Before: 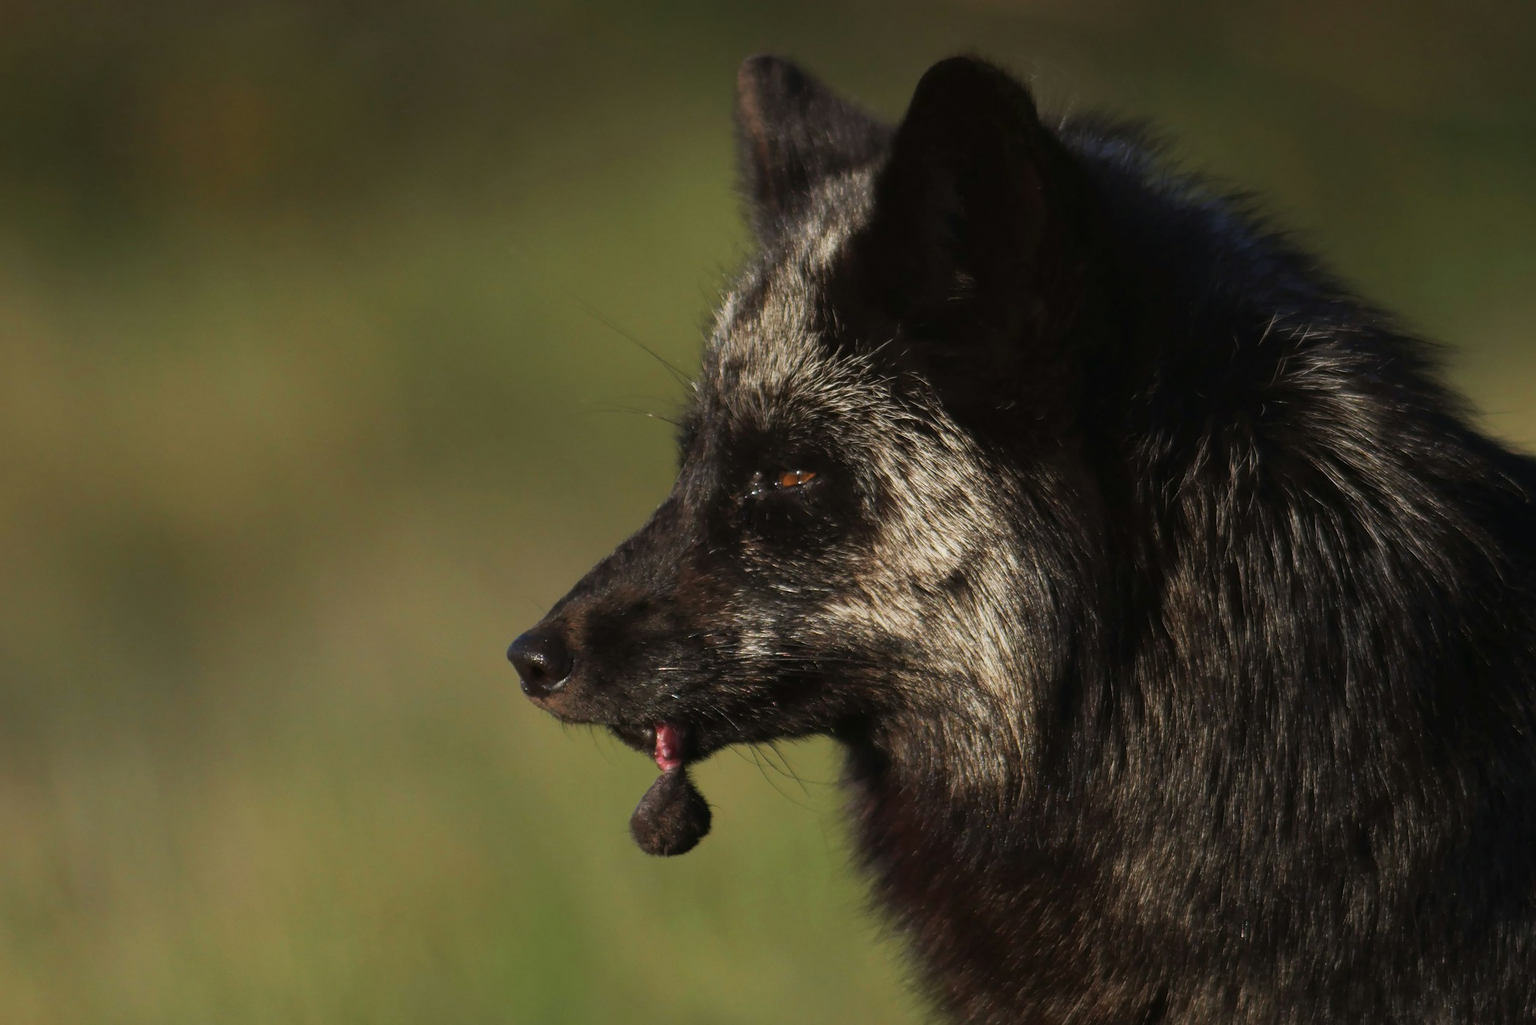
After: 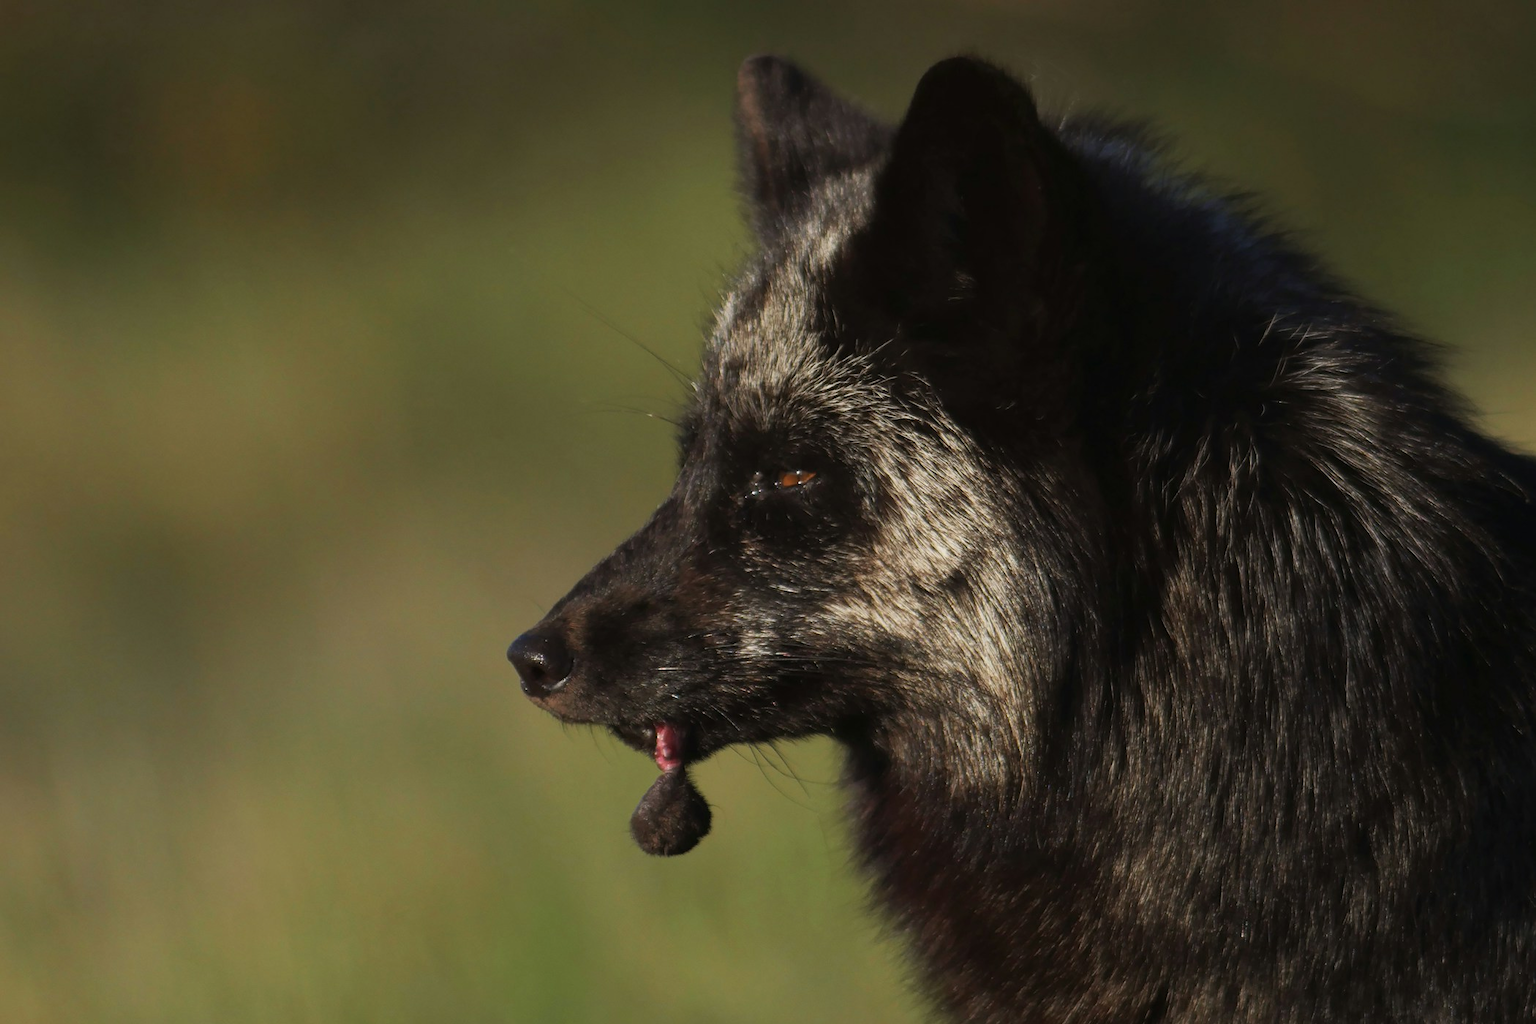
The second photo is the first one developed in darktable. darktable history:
base curve: curves: ch0 [(0, 0) (0.989, 0.992)], preserve colors none
exposure: exposure -0.02 EV, compensate highlight preservation false
